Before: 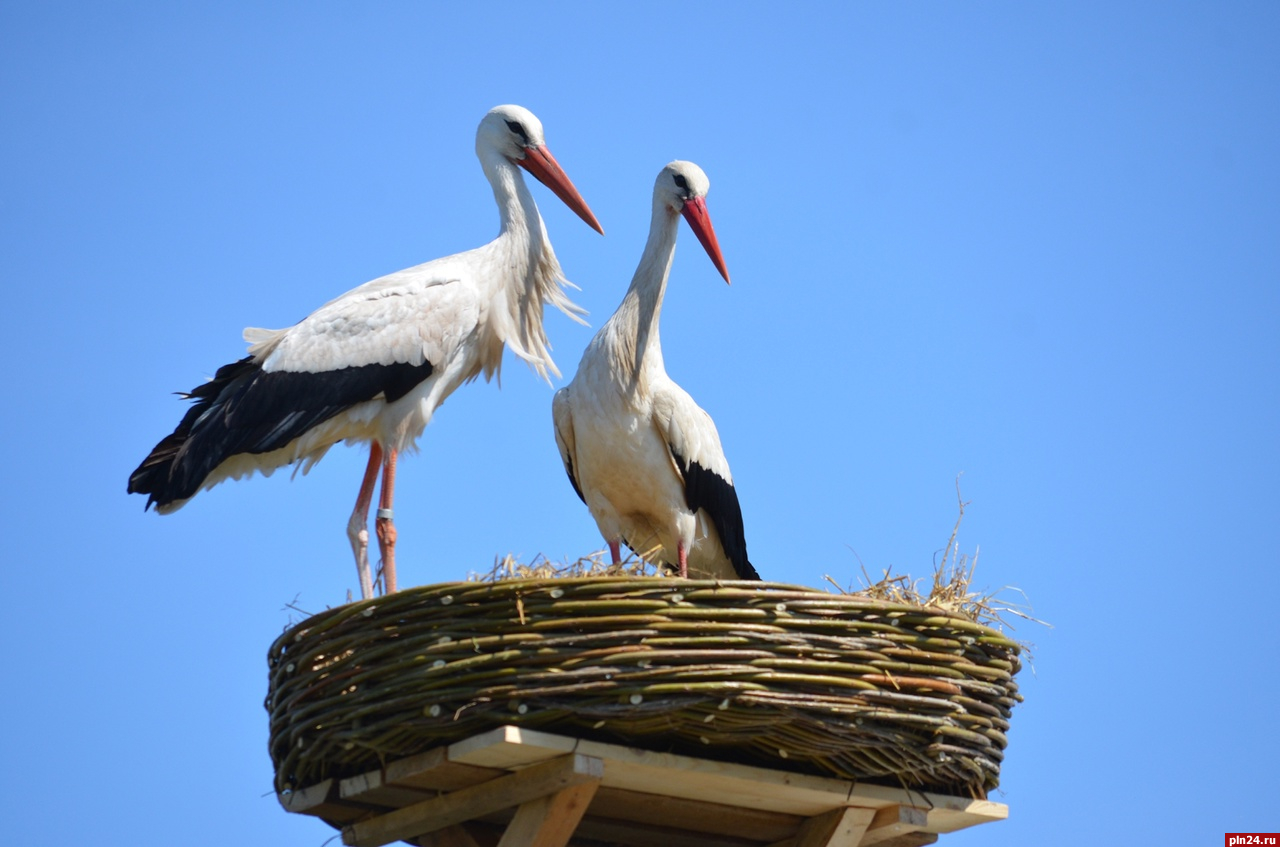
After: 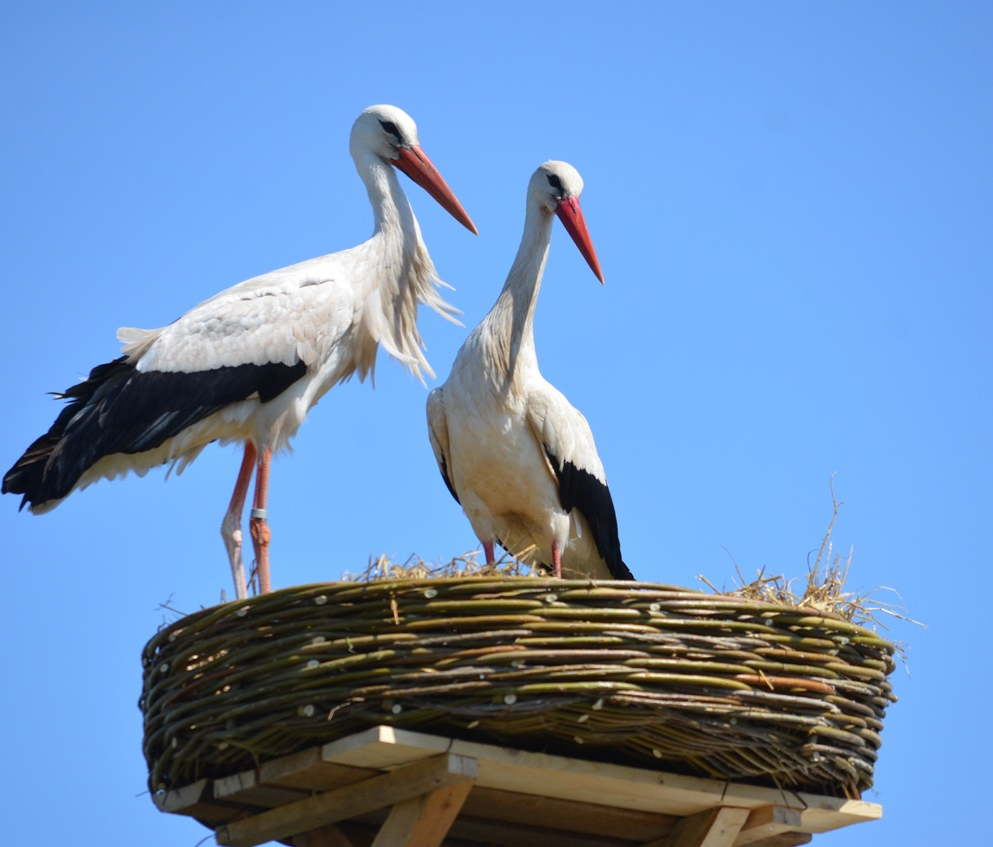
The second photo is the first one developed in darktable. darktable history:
crop: left 9.874%, right 12.518%
